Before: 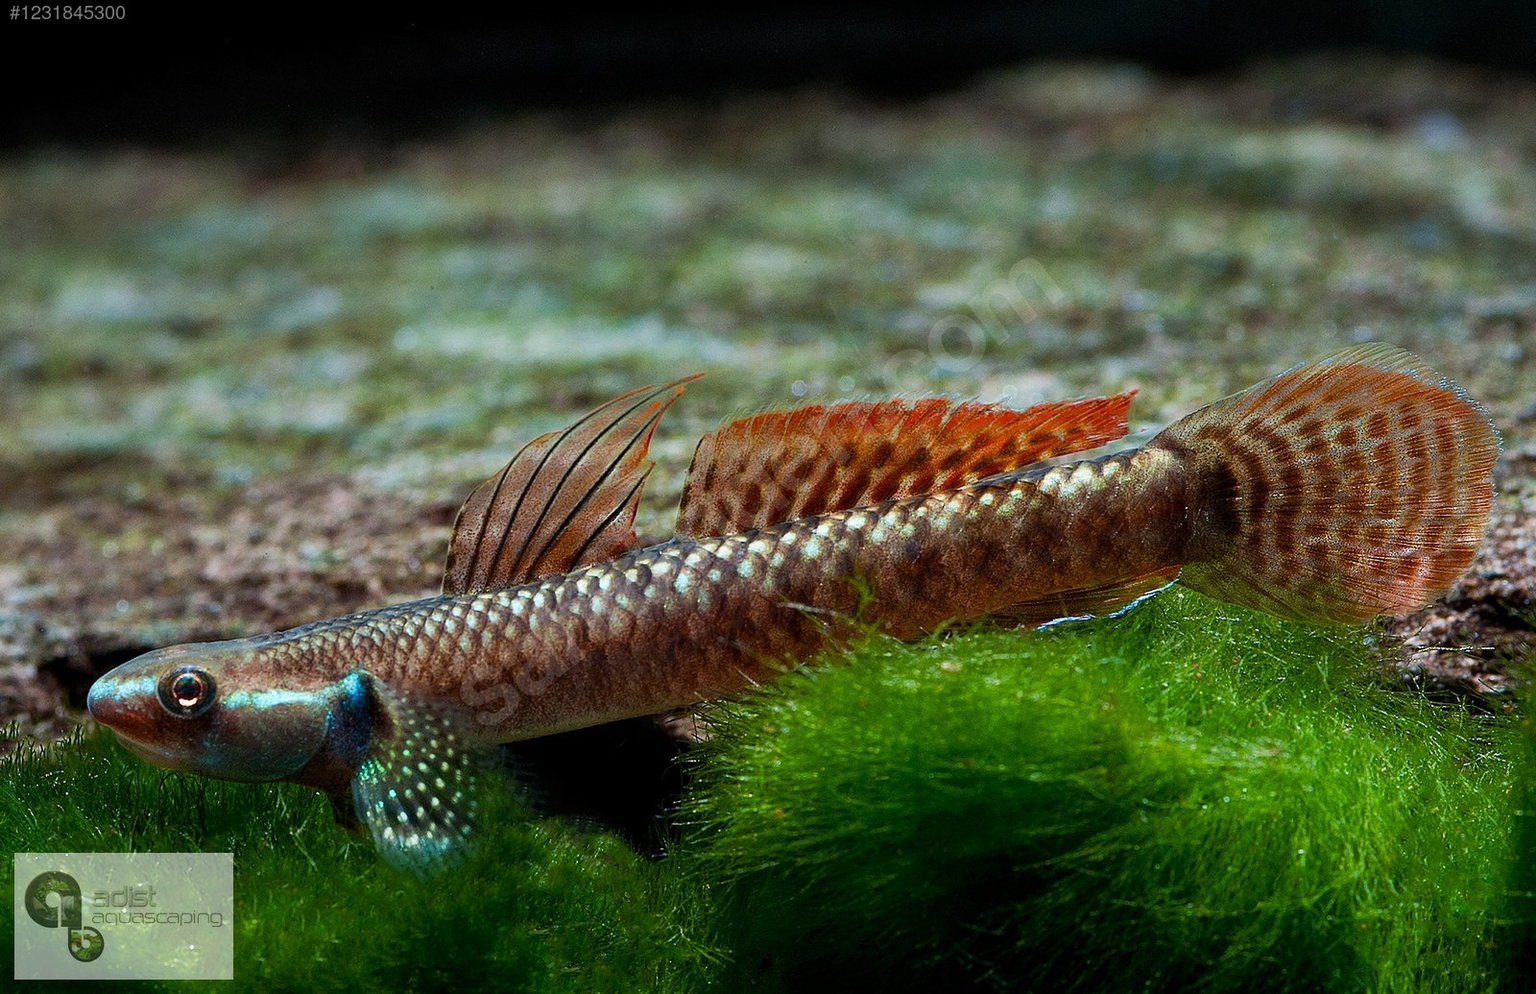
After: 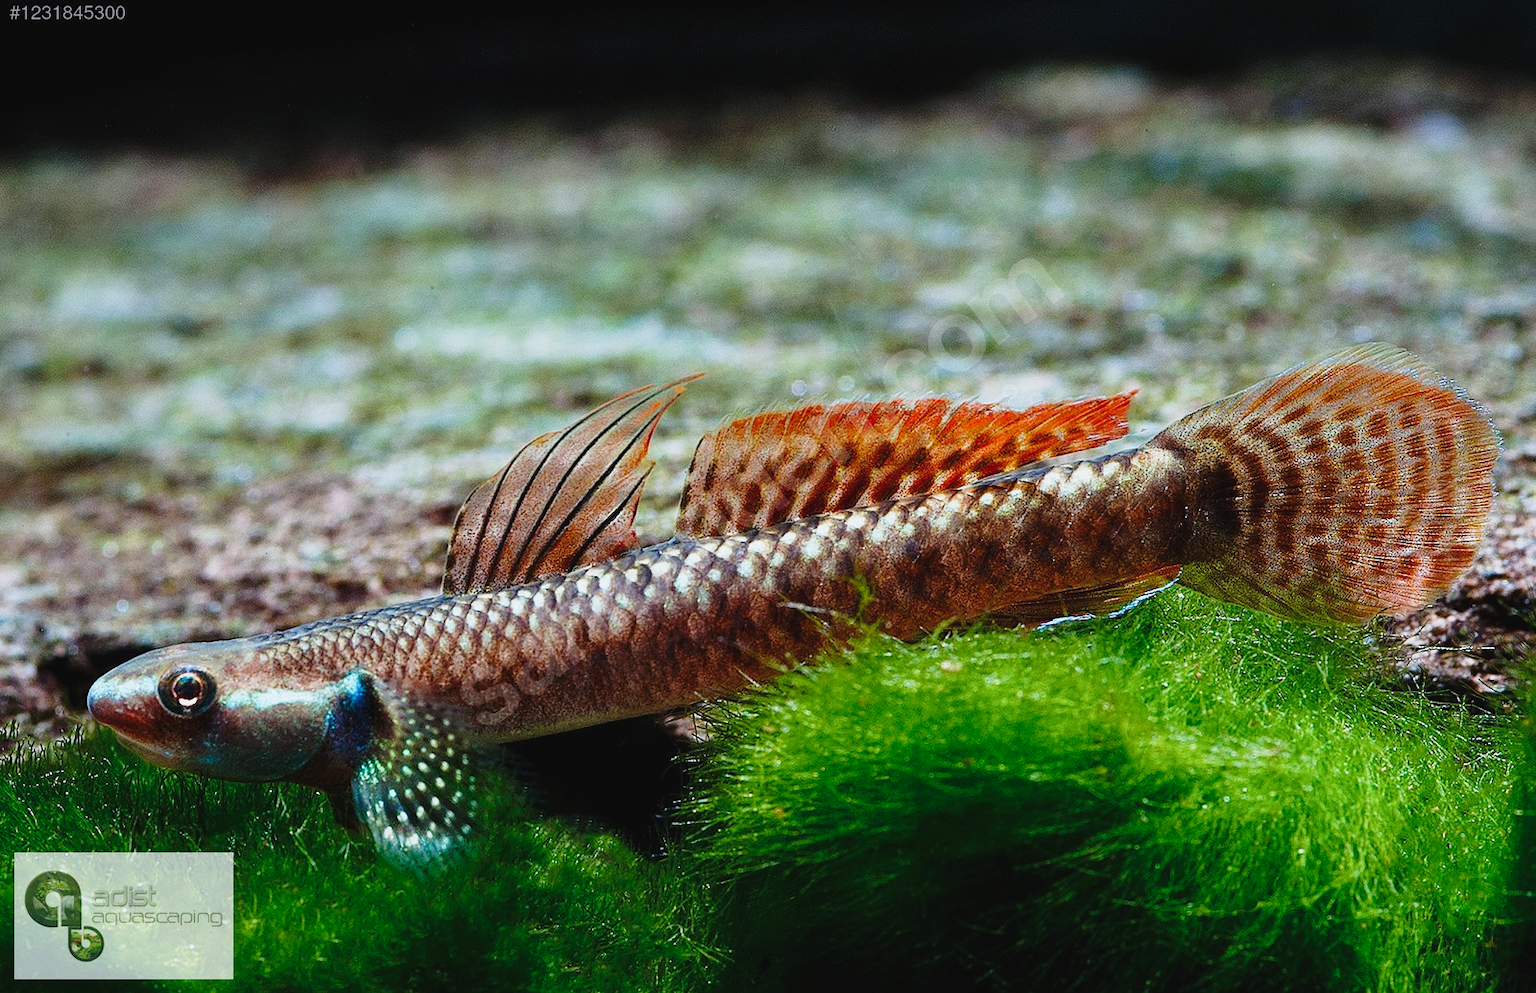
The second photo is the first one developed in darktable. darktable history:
color calibration: illuminant as shot in camera, x 0.358, y 0.373, temperature 4628.91 K
contrast brightness saturation: contrast -0.08, brightness -0.04, saturation -0.11
base curve: curves: ch0 [(0, 0) (0.028, 0.03) (0.121, 0.232) (0.46, 0.748) (0.859, 0.968) (1, 1)], preserve colors none
